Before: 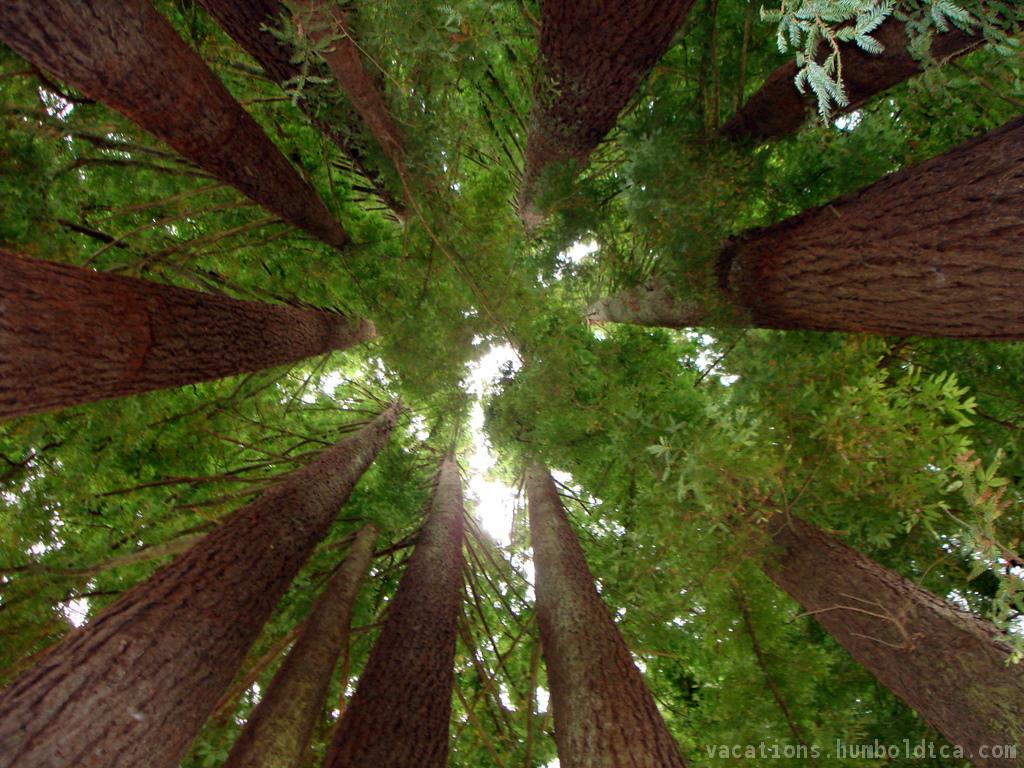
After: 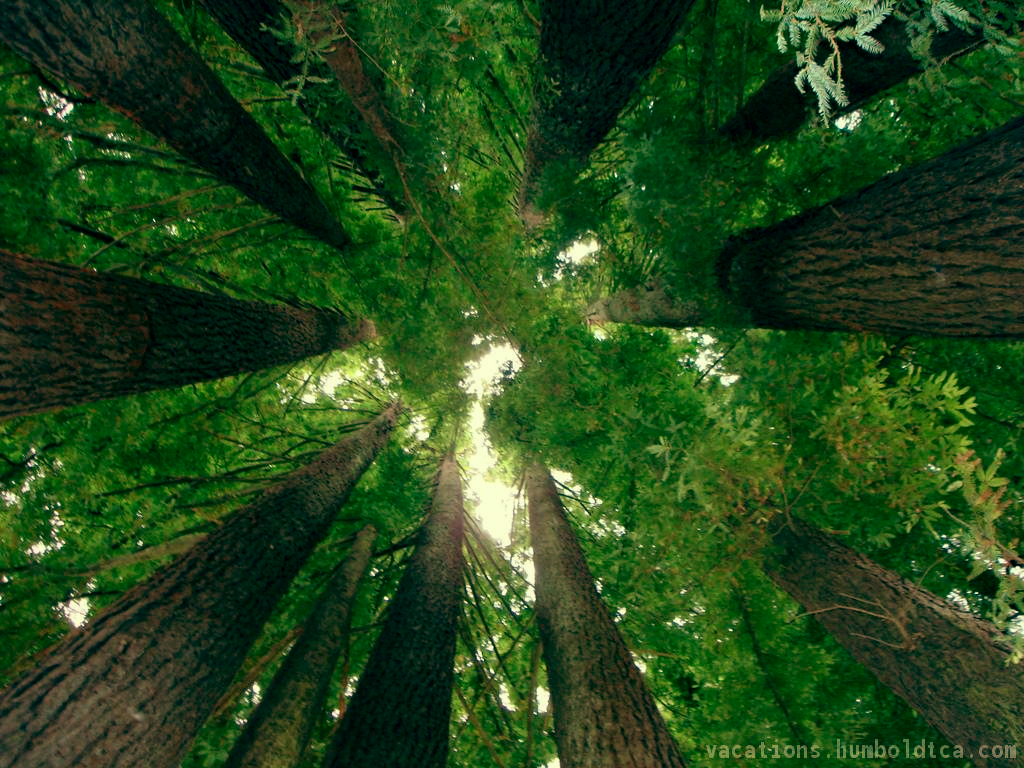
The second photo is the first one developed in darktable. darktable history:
white balance: red 0.98, blue 1.034
color balance: mode lift, gamma, gain (sRGB), lift [1, 0.69, 1, 1], gamma [1, 1.482, 1, 1], gain [1, 1, 1, 0.802]
